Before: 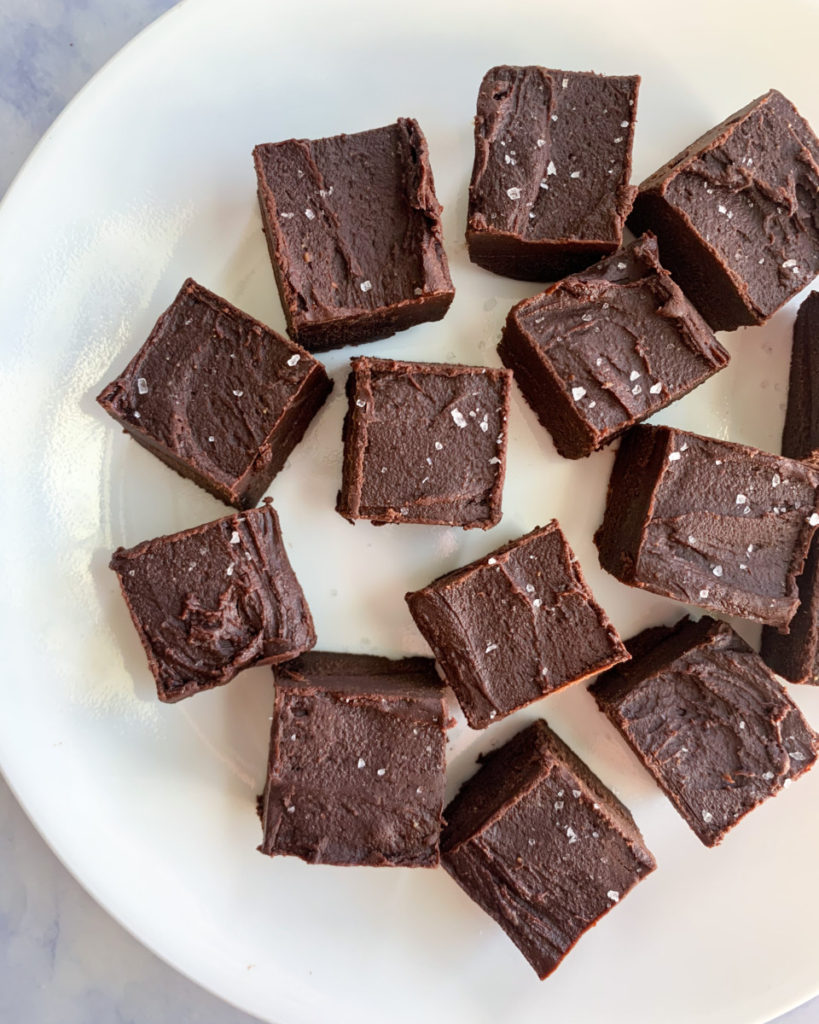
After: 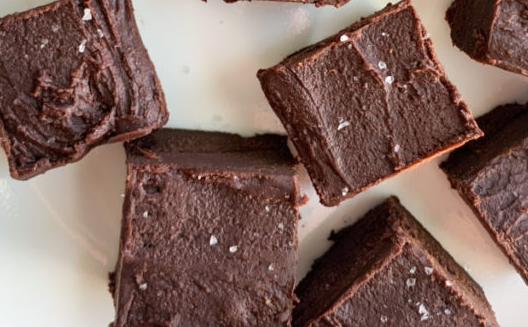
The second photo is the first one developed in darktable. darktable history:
crop: left 18.122%, top 51.128%, right 17.383%, bottom 16.928%
